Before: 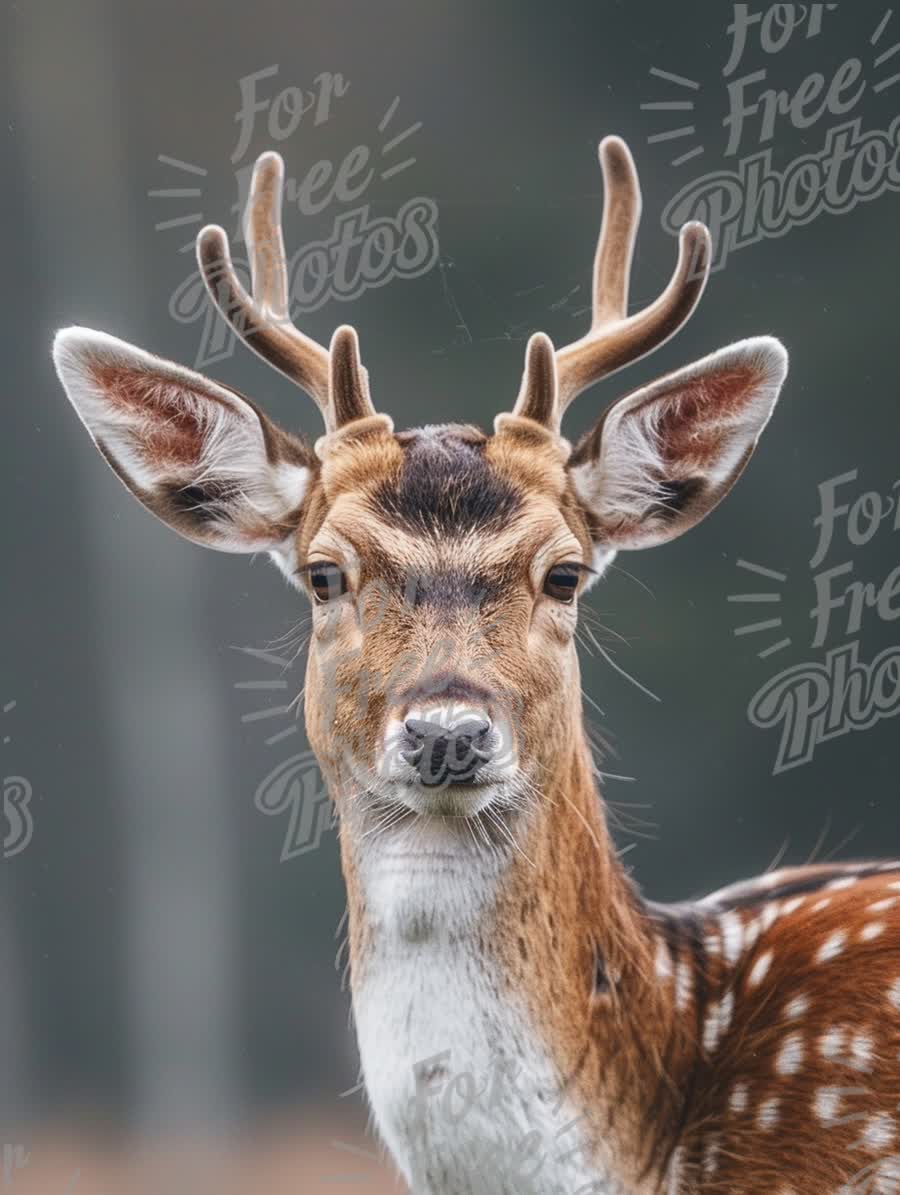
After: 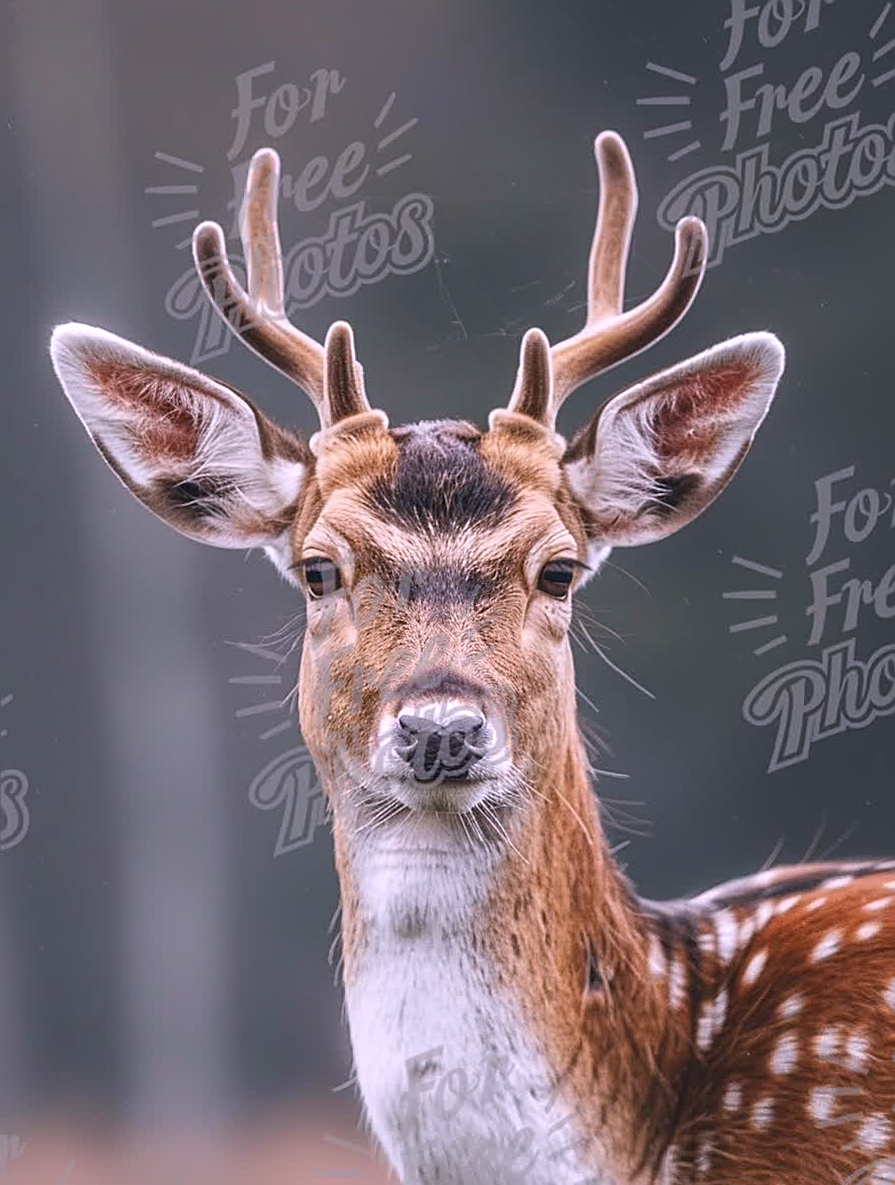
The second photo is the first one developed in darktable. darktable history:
white balance: red 1.066, blue 1.119
rotate and perspective: rotation 0.192°, lens shift (horizontal) -0.015, crop left 0.005, crop right 0.996, crop top 0.006, crop bottom 0.99
sharpen: on, module defaults
